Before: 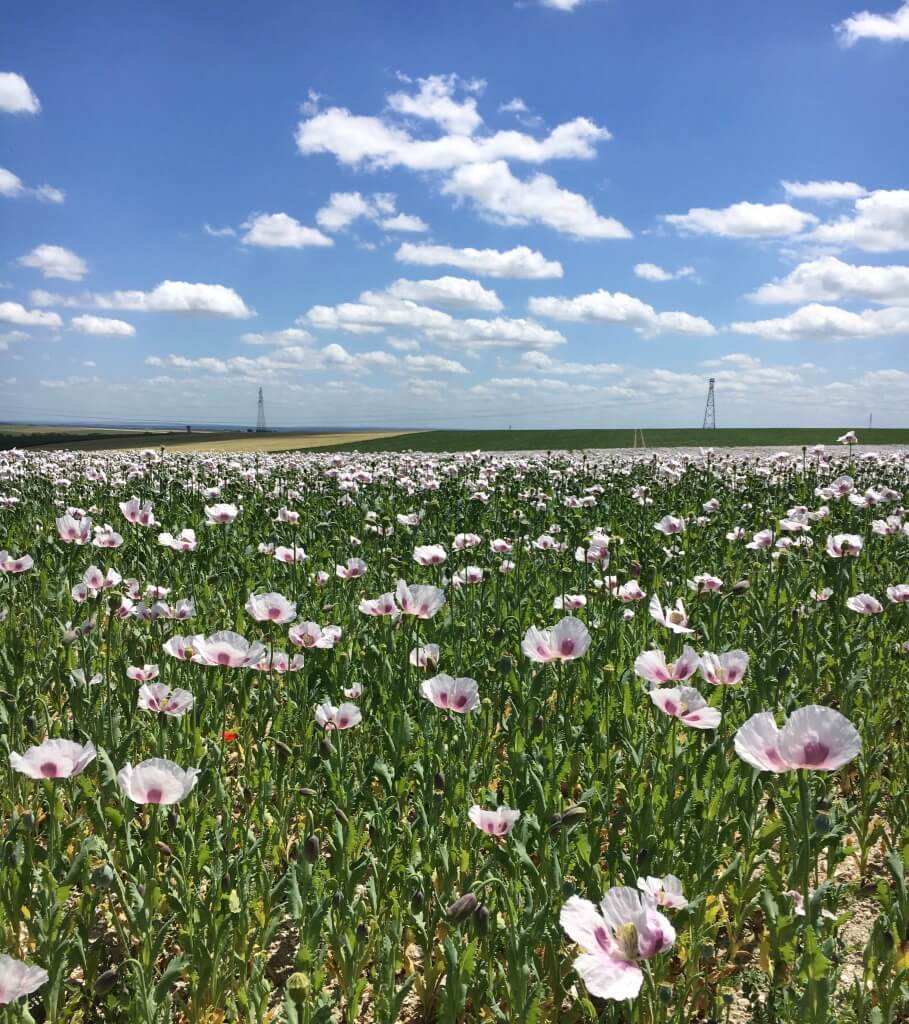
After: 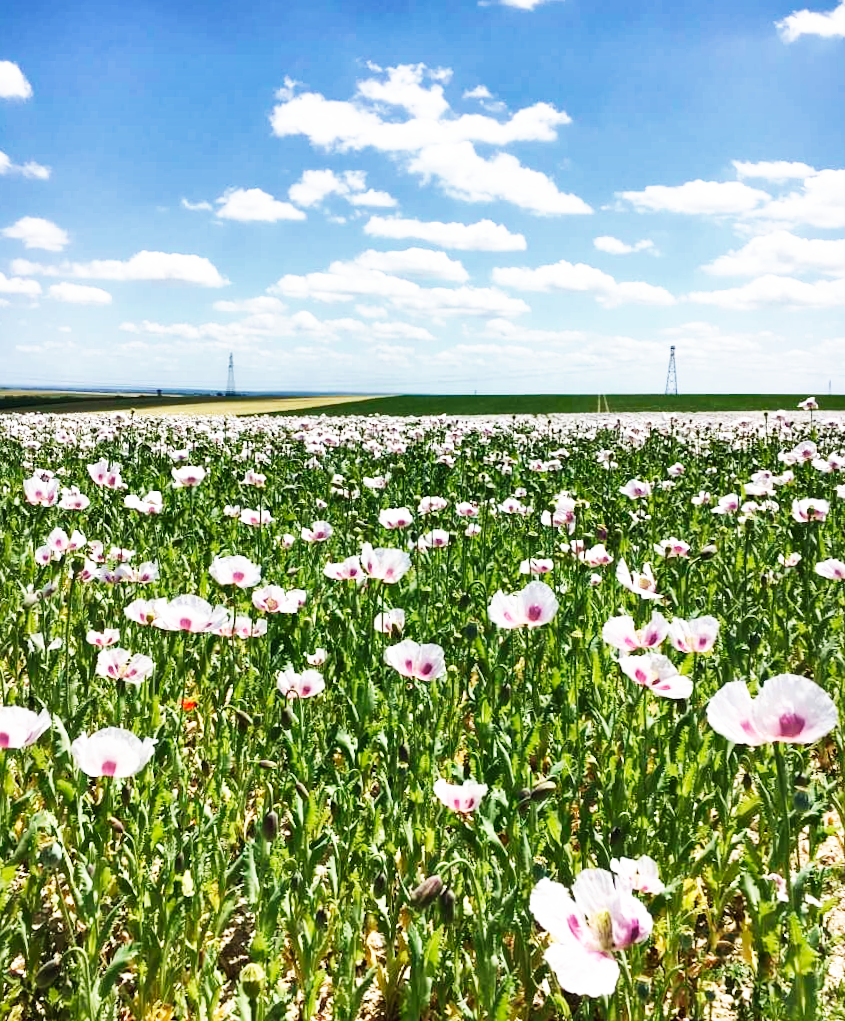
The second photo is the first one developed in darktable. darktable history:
velvia: on, module defaults
shadows and highlights: soften with gaussian
rotate and perspective: rotation 0.215°, lens shift (vertical) -0.139, crop left 0.069, crop right 0.939, crop top 0.002, crop bottom 0.996
base curve: curves: ch0 [(0, 0) (0.007, 0.004) (0.027, 0.03) (0.046, 0.07) (0.207, 0.54) (0.442, 0.872) (0.673, 0.972) (1, 1)], preserve colors none
